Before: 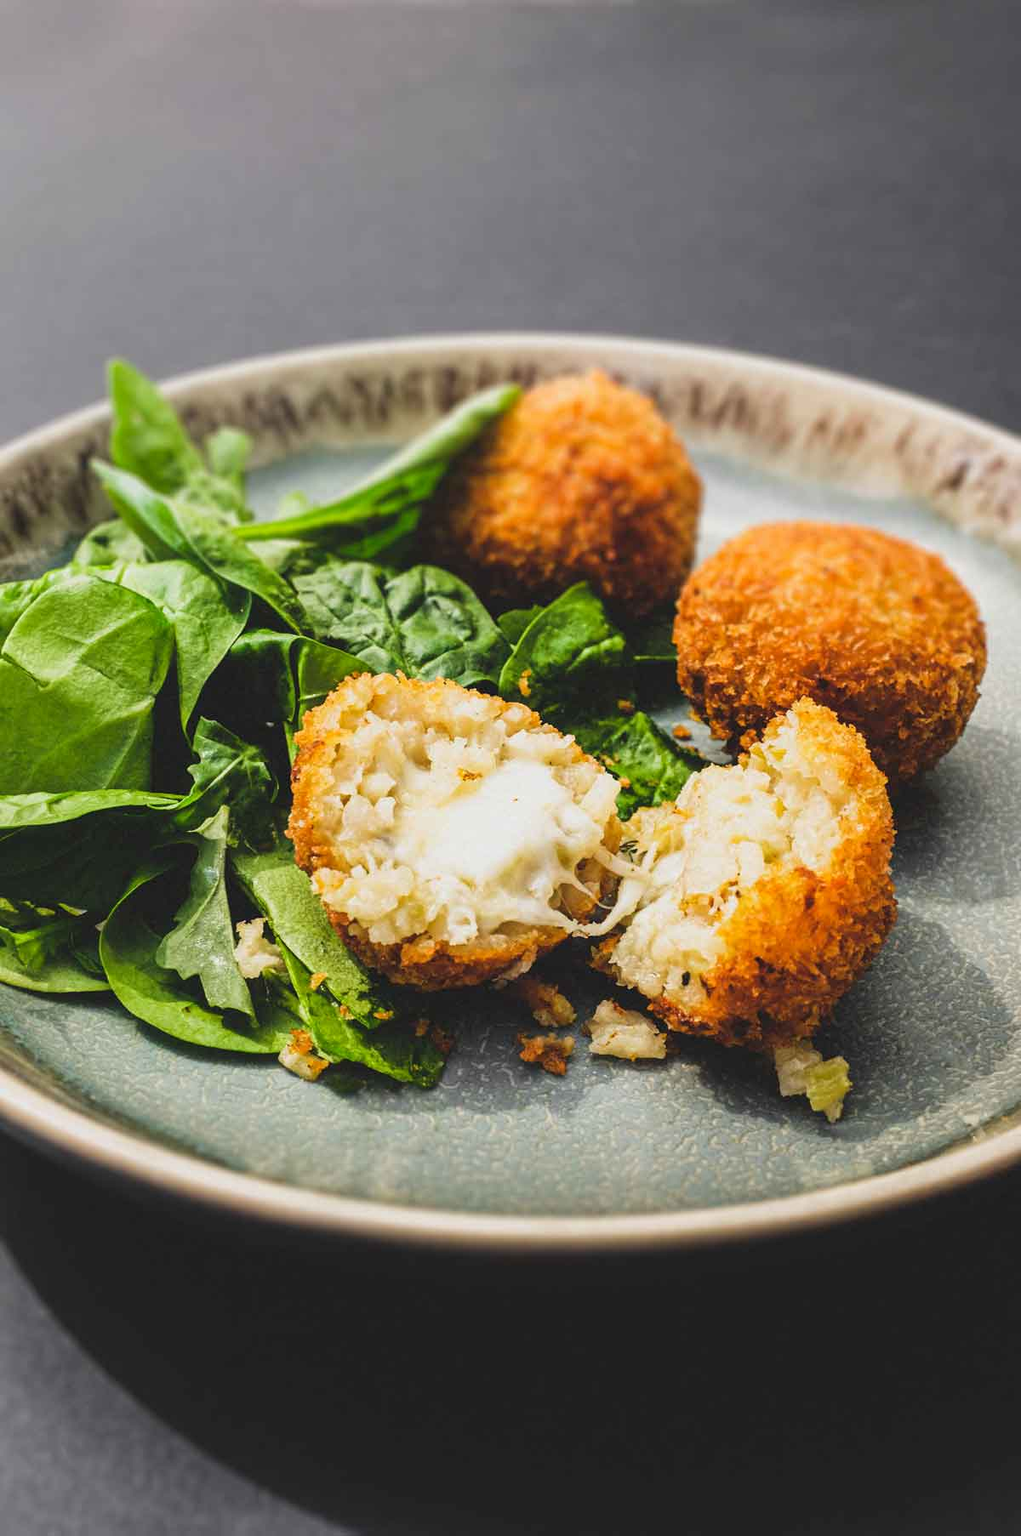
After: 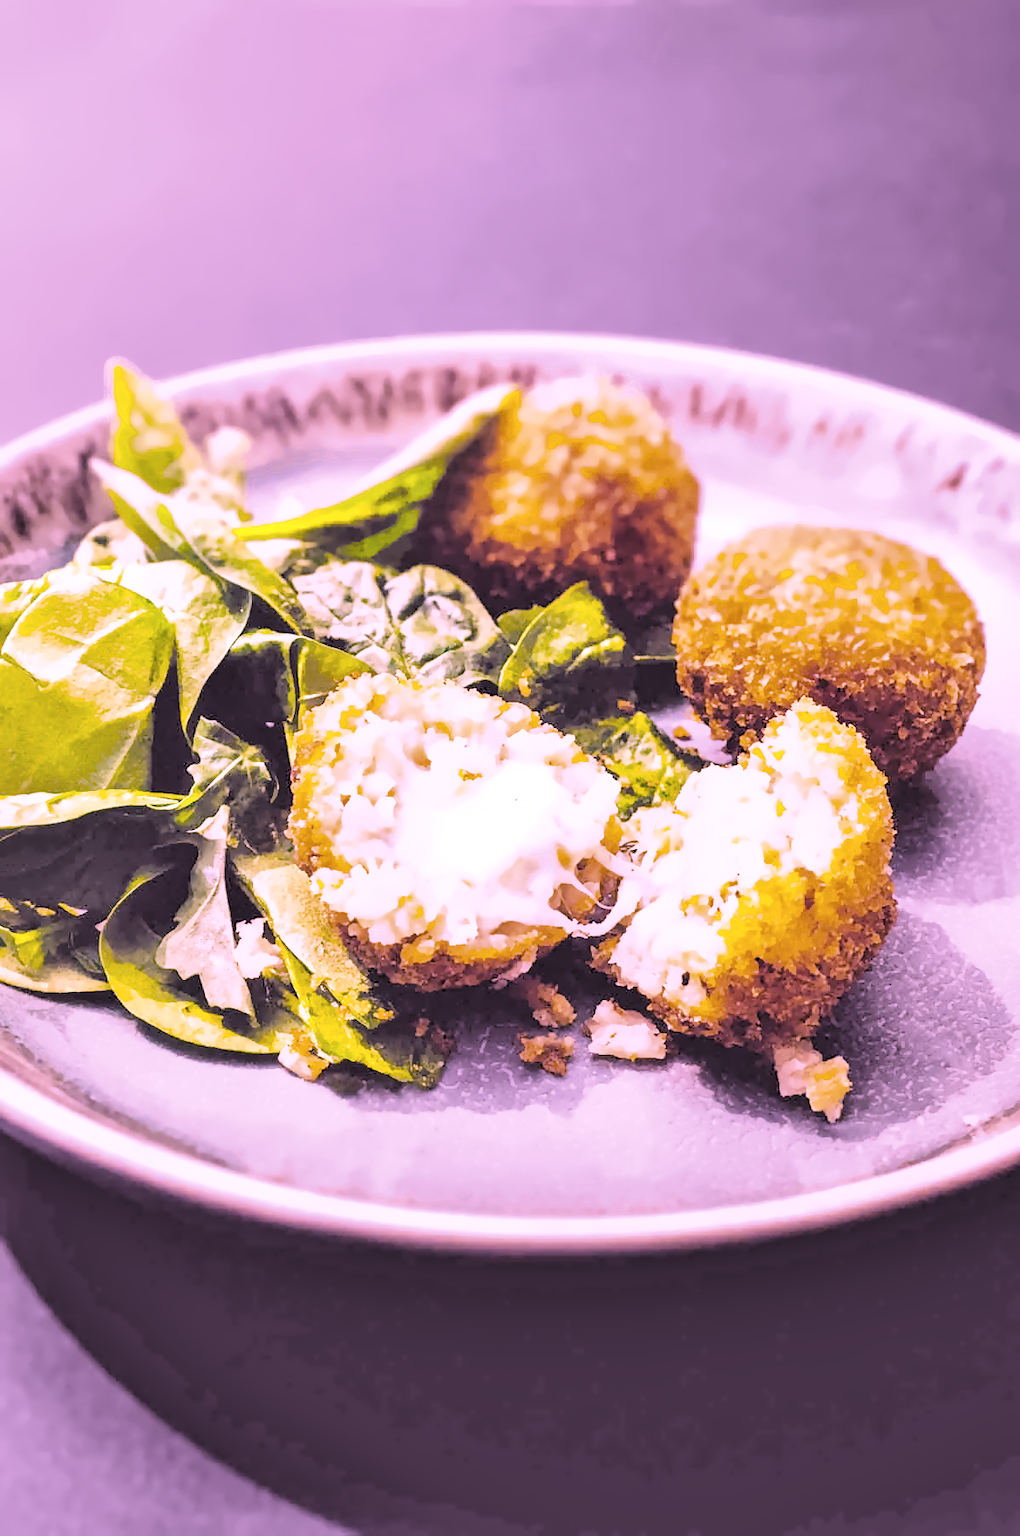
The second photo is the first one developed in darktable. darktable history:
local contrast: mode bilateral grid, contrast 20, coarseness 50, detail 120%, midtone range 0.2
raw chromatic aberrations: on, module defaults
contrast brightness saturation: saturation -0.05
filmic rgb: black relative exposure -7.32 EV, white relative exposure 5.09 EV, hardness 3.2
highlight reconstruction: method reconstruct color, iterations 1, diameter of reconstruction 64 px
hot pixels: on, module defaults
lens correction: scale 1.01, crop 1, focal 100, aperture 2.8, distance 2.69, camera "Canon EOS RP", lens "Canon RF 100mm F2.8 L MACRO IS USM"
levels: mode automatic, black 0.023%, white 99.97%, levels [0.062, 0.494, 0.925]
white balance: red 1.803, blue 1.886
tone equalizer: -7 EV 0.15 EV, -6 EV 0.6 EV, -5 EV 1.15 EV, -4 EV 1.33 EV, -3 EV 1.15 EV, -2 EV 0.6 EV, -1 EV 0.15 EV, mask exposure compensation -0.5 EV
velvia: strength 15% | blend: blend mode lighten, opacity 100%; mask: uniform (no mask)
color balance rgb: perceptual saturation grading › global saturation 40%, global vibrance 15%
exposure: black level correction 0.001, exposure 0.5 EV, compensate exposure bias true, compensate highlight preservation false
denoise (profiled): preserve shadows 1.52, scattering 0.002, a [-1, 0, 0], compensate highlight preservation false
haze removal: compatibility mode true, adaptive false
